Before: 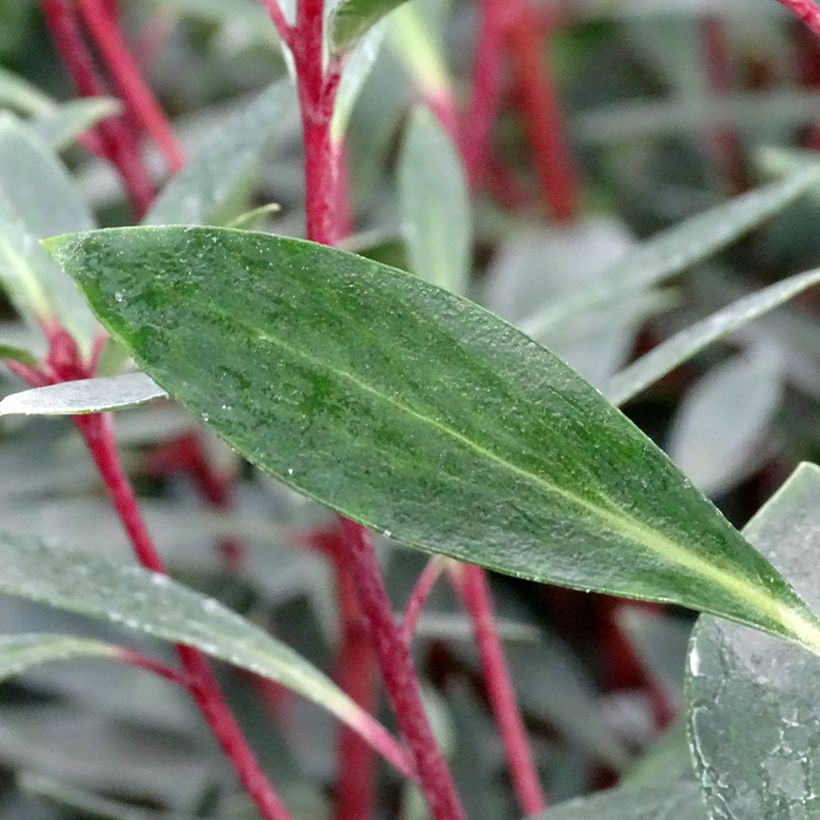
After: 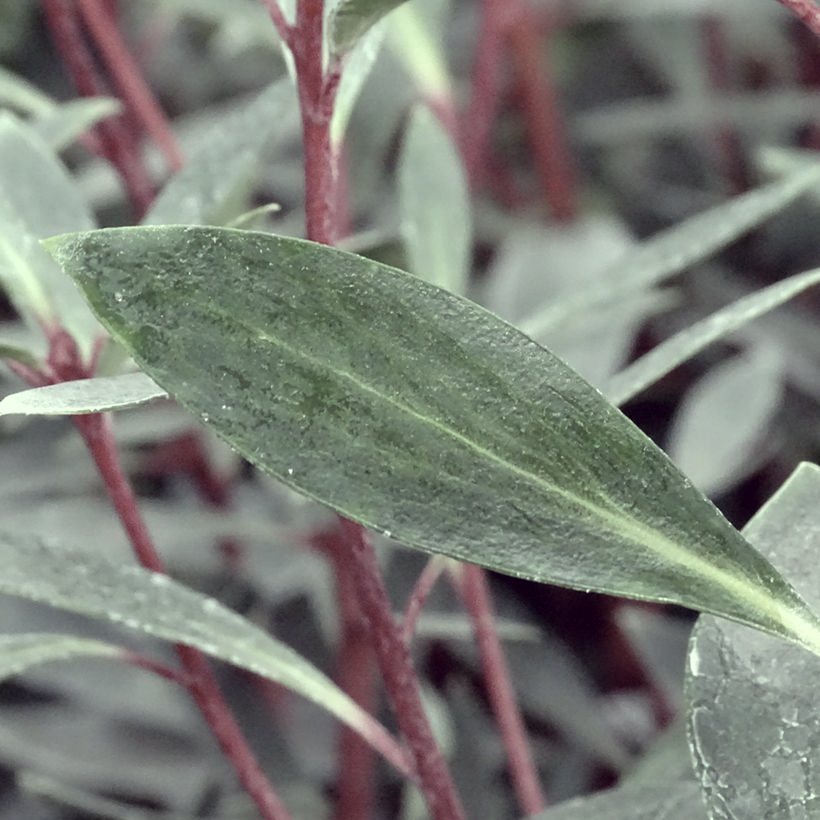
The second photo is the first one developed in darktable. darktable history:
color correction: highlights a* -20.81, highlights b* 20.89, shadows a* 19.6, shadows b* -19.99, saturation 0.414
